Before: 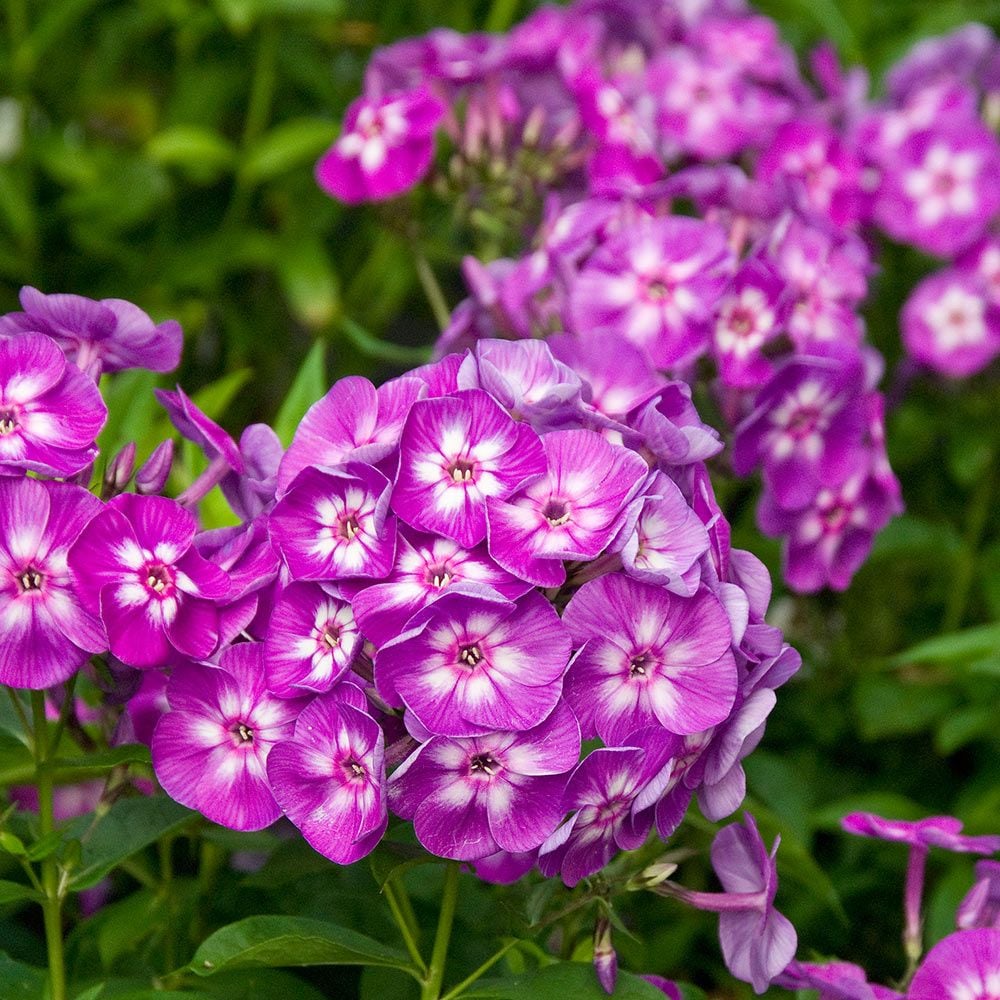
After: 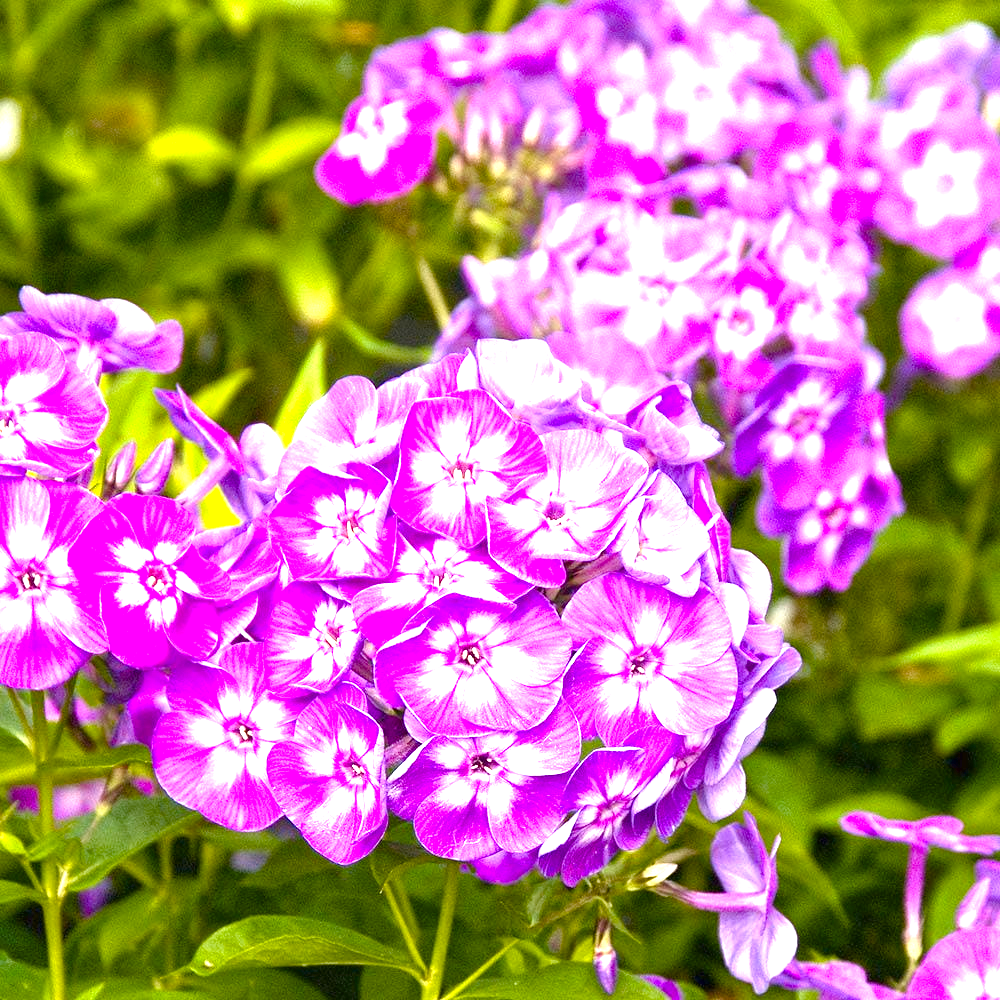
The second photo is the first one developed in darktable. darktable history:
color balance rgb: perceptual saturation grading › global saturation 20%, perceptual saturation grading › highlights -25.696%, perceptual saturation grading › shadows 26.013%, hue shift -11.87°, perceptual brilliance grading › global brilliance 12.523%
exposure: black level correction 0, exposure 1.5 EV, compensate exposure bias true, compensate highlight preservation false
